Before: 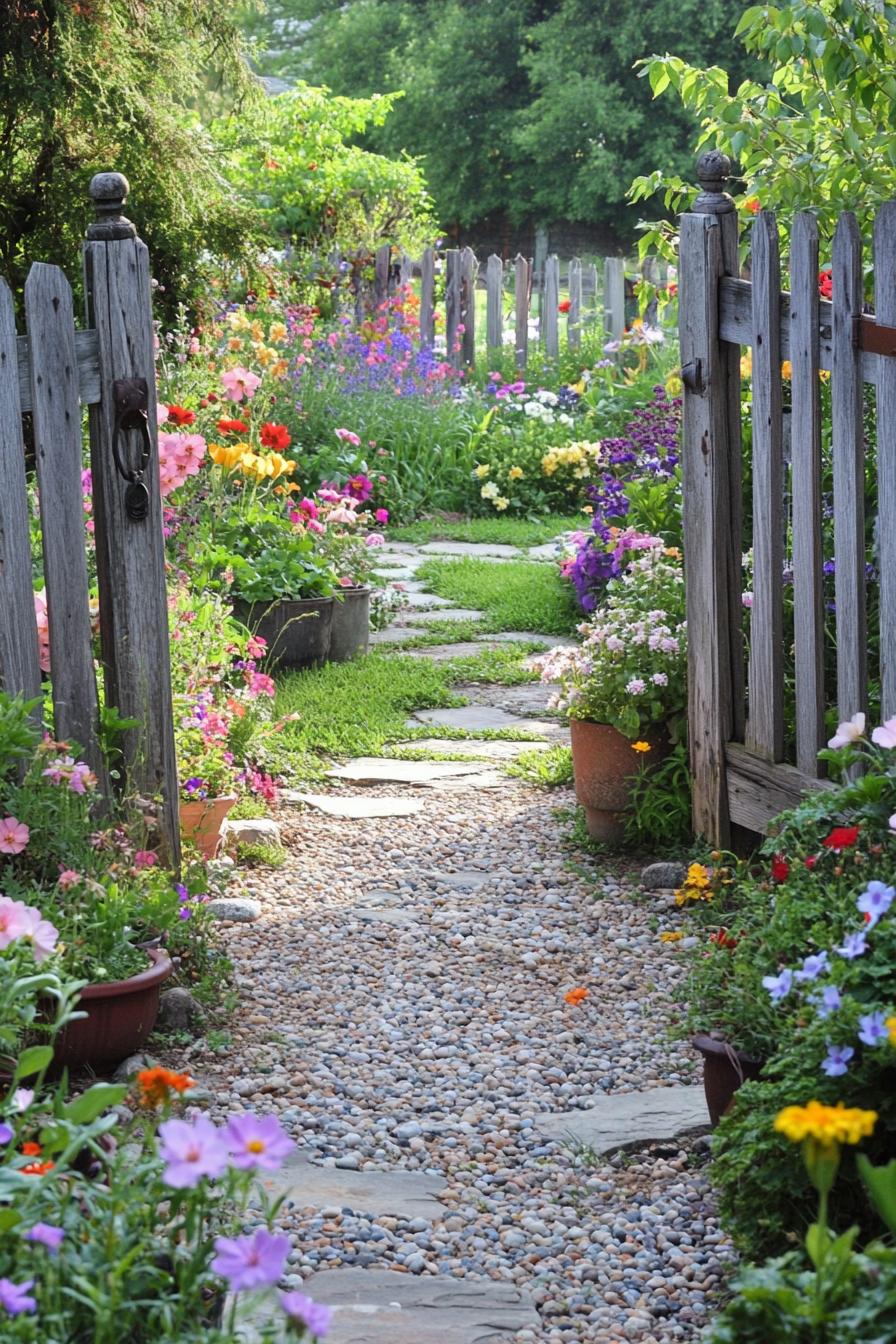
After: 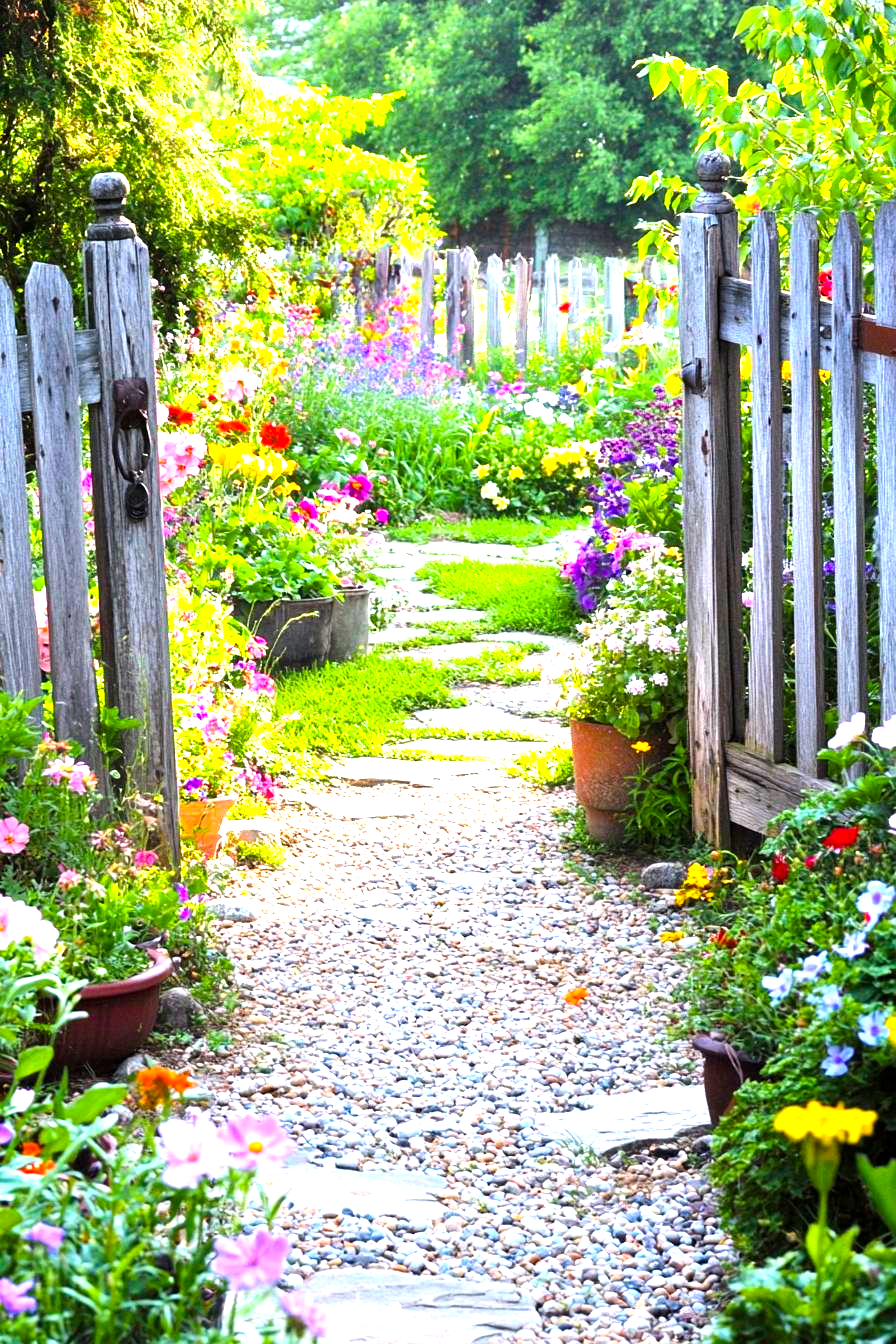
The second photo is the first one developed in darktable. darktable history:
color balance rgb: global offset › luminance -0.507%, linear chroma grading › mid-tones 7.79%, perceptual saturation grading › global saturation 39.96%, global vibrance 25.044%, contrast 20.396%
exposure: black level correction 0, exposure 1.199 EV, compensate exposure bias true, compensate highlight preservation false
